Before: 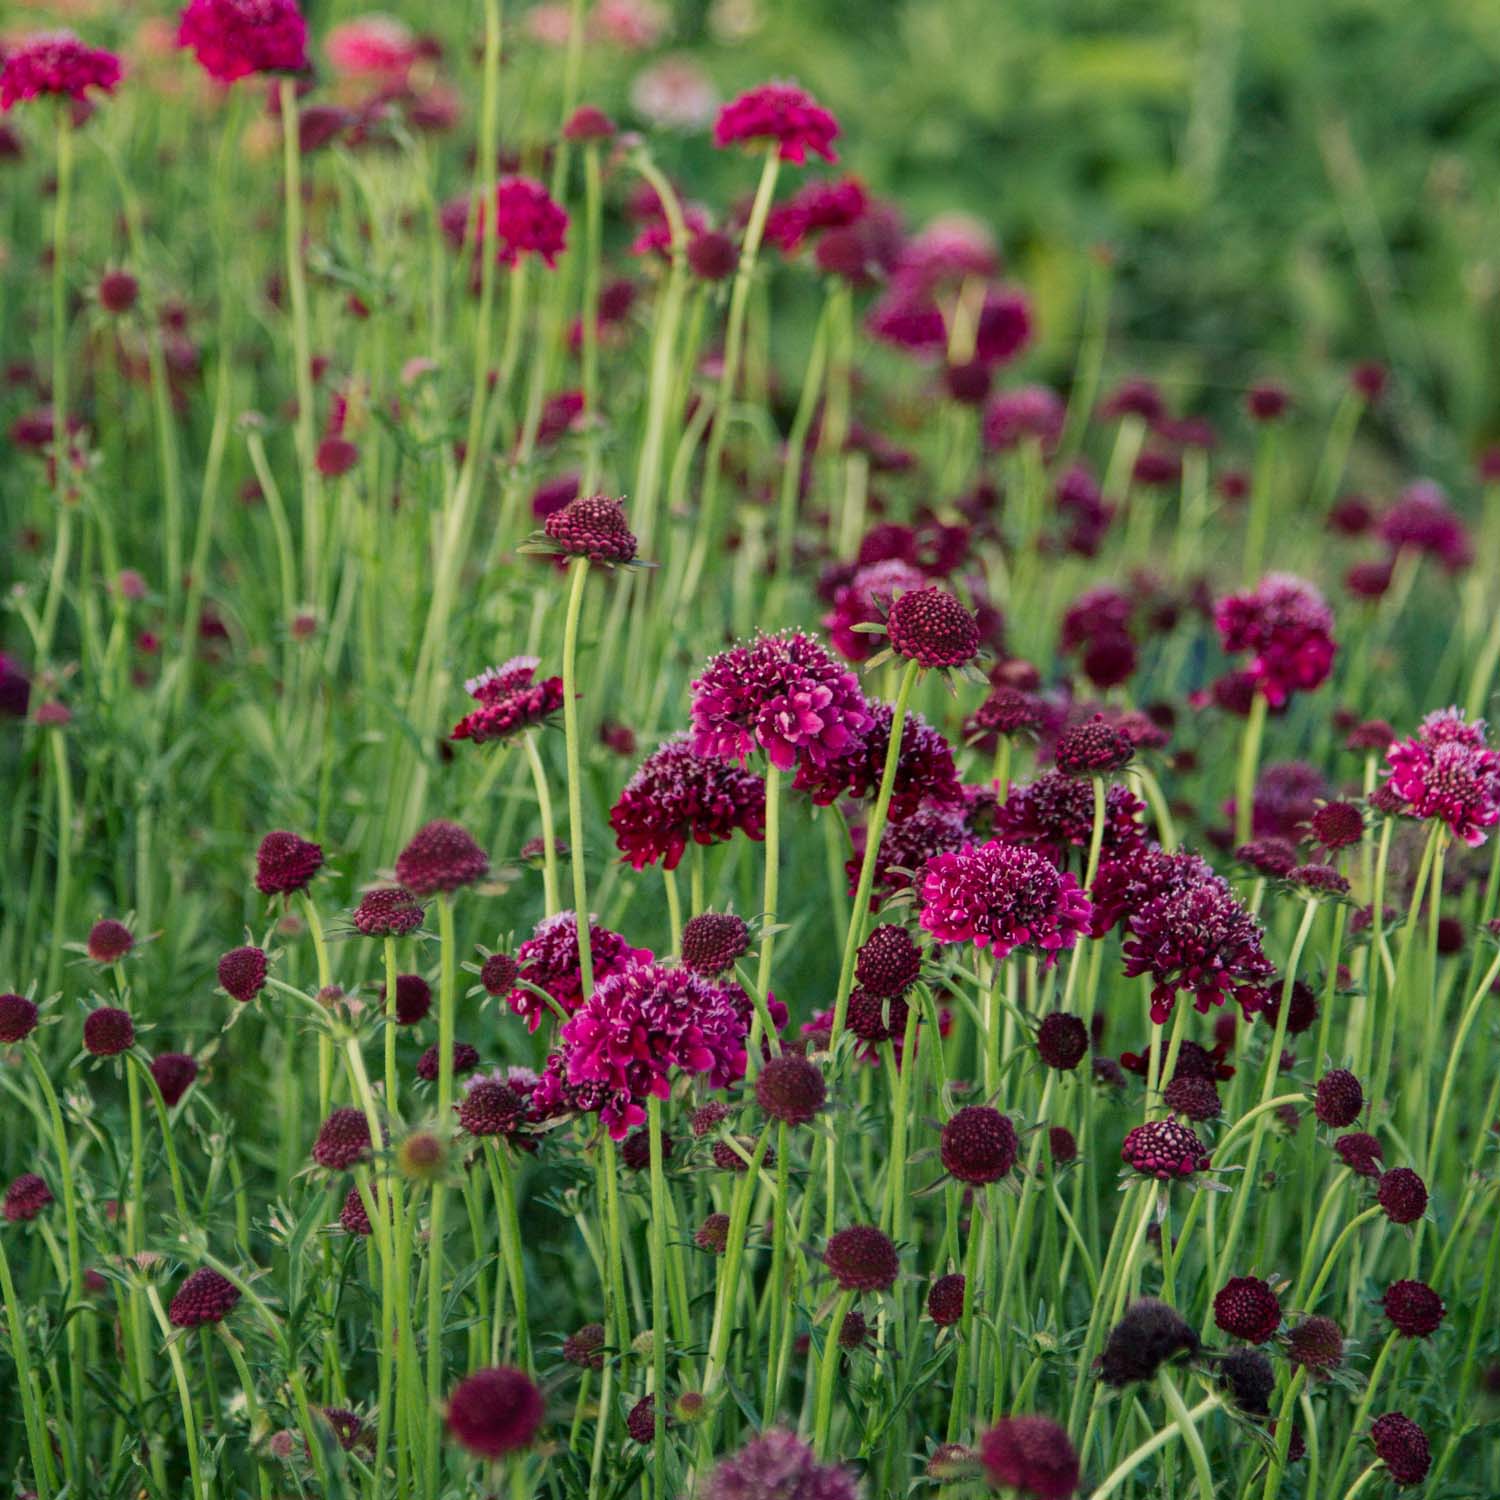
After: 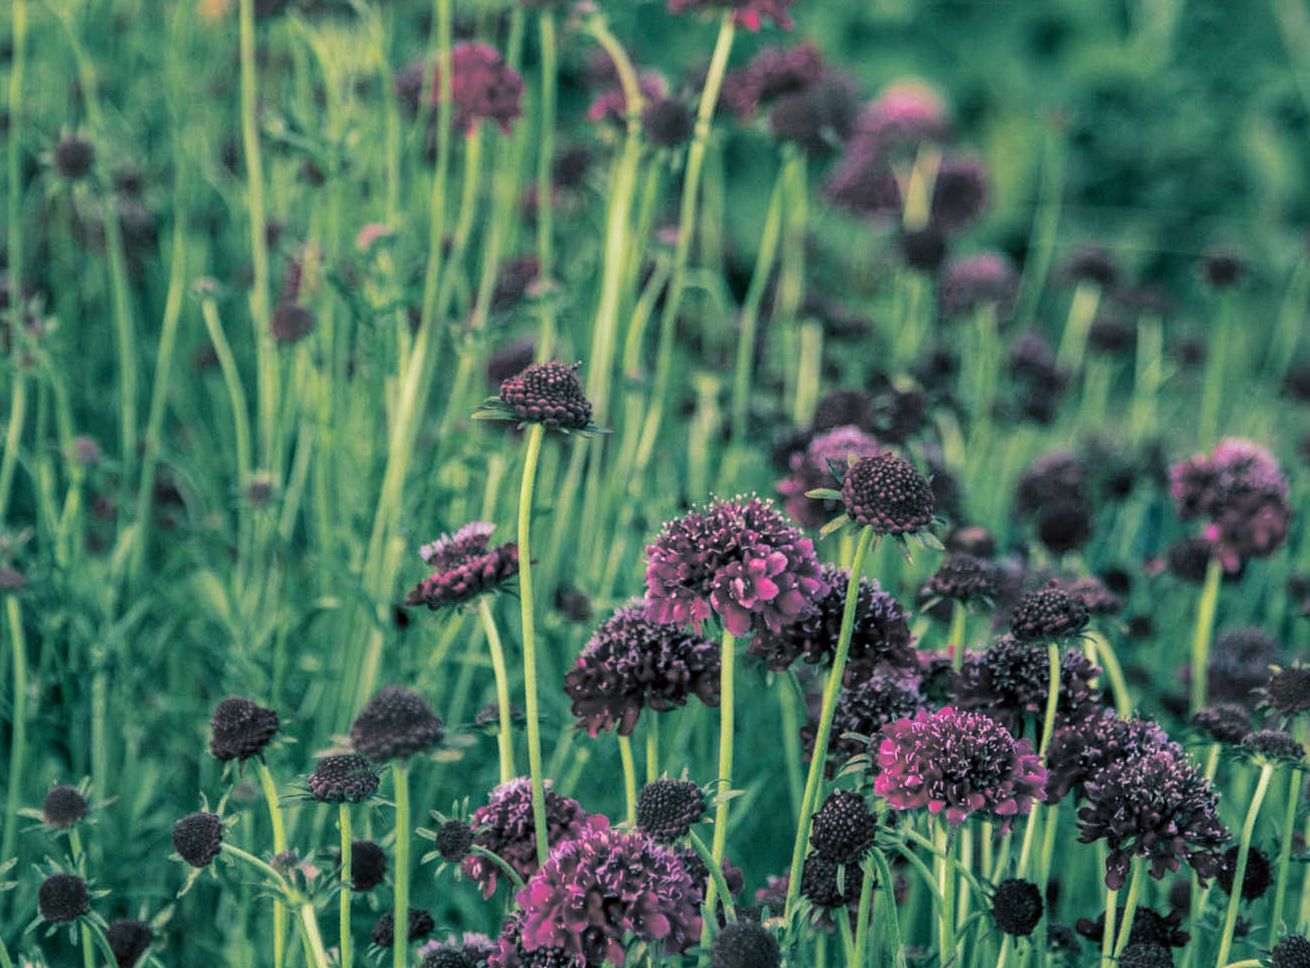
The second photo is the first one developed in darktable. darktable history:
local contrast: on, module defaults
split-toning: shadows › hue 186.43°, highlights › hue 49.29°, compress 30.29%
crop: left 3.015%, top 8.969%, right 9.647%, bottom 26.457%
